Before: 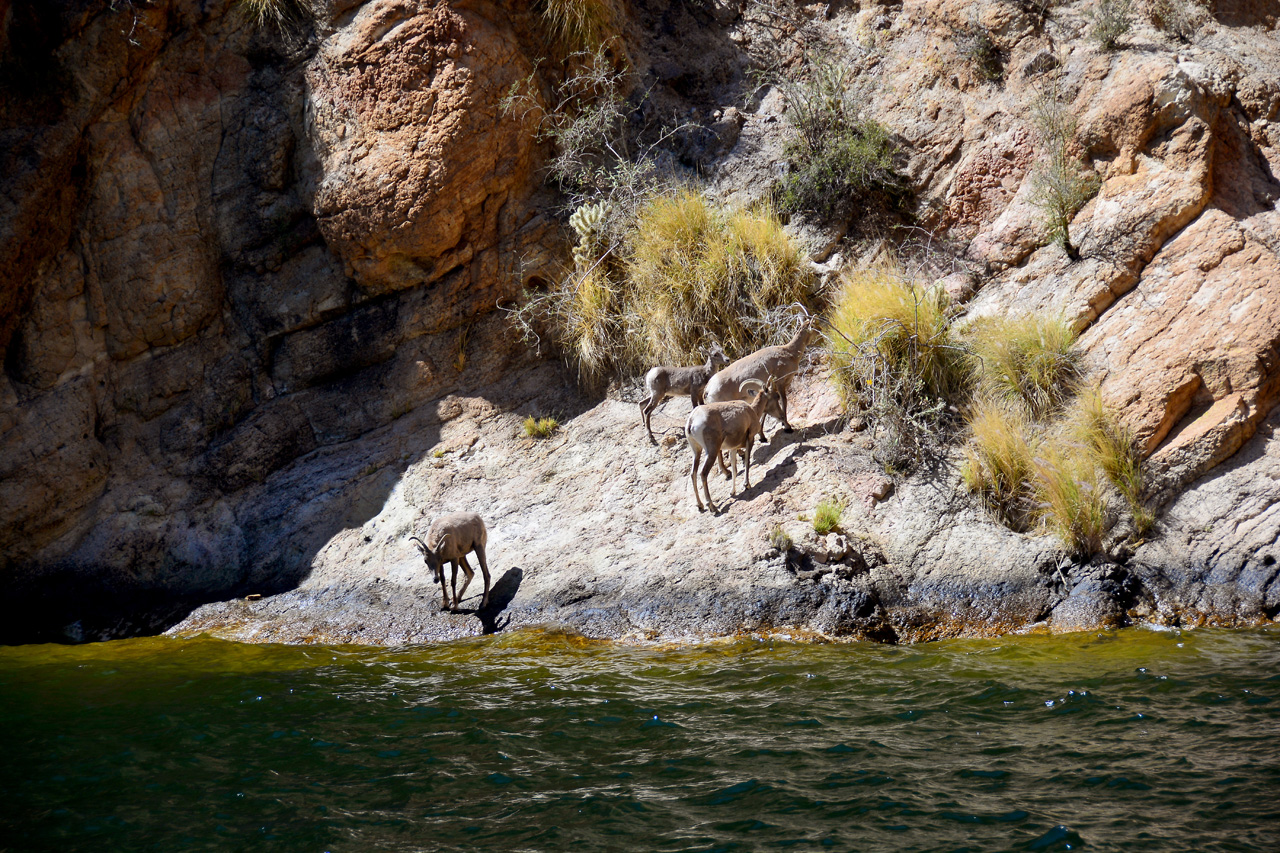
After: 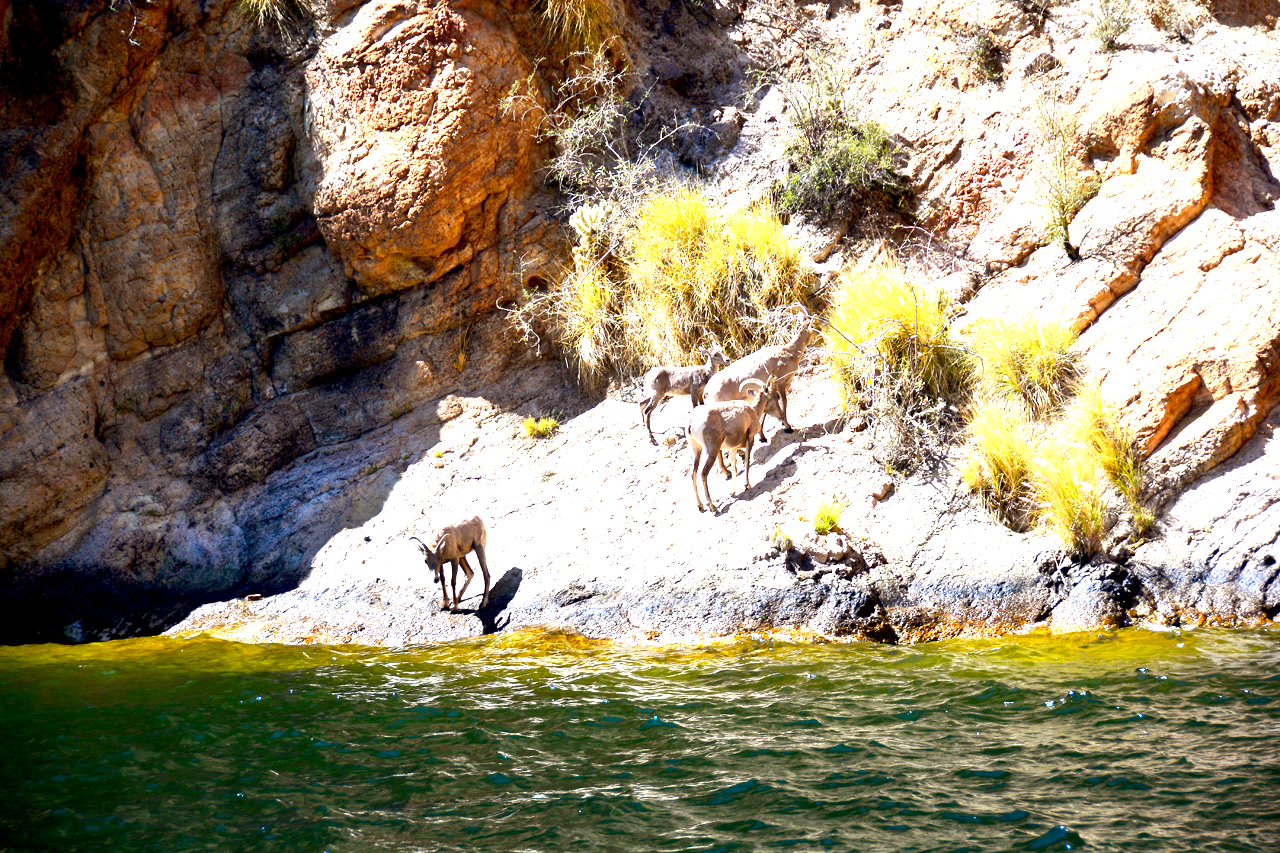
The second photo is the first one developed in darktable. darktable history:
contrast brightness saturation: contrast 0.085, saturation 0.199
exposure: black level correction 0.001, exposure 1.736 EV, compensate exposure bias true, compensate highlight preservation false
